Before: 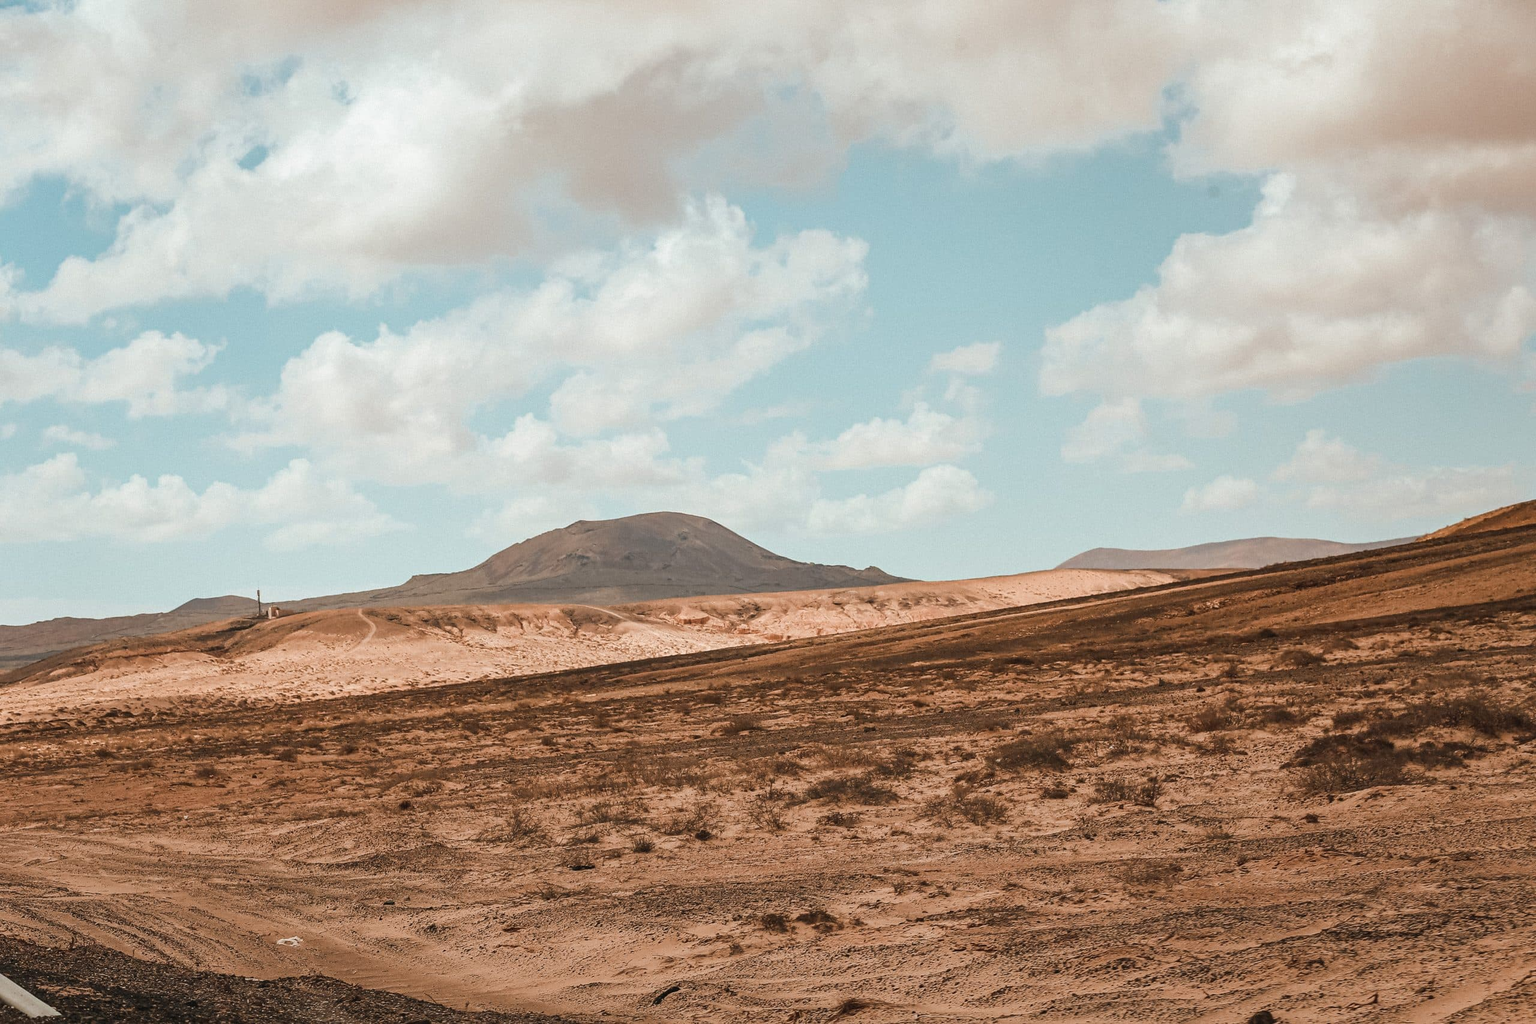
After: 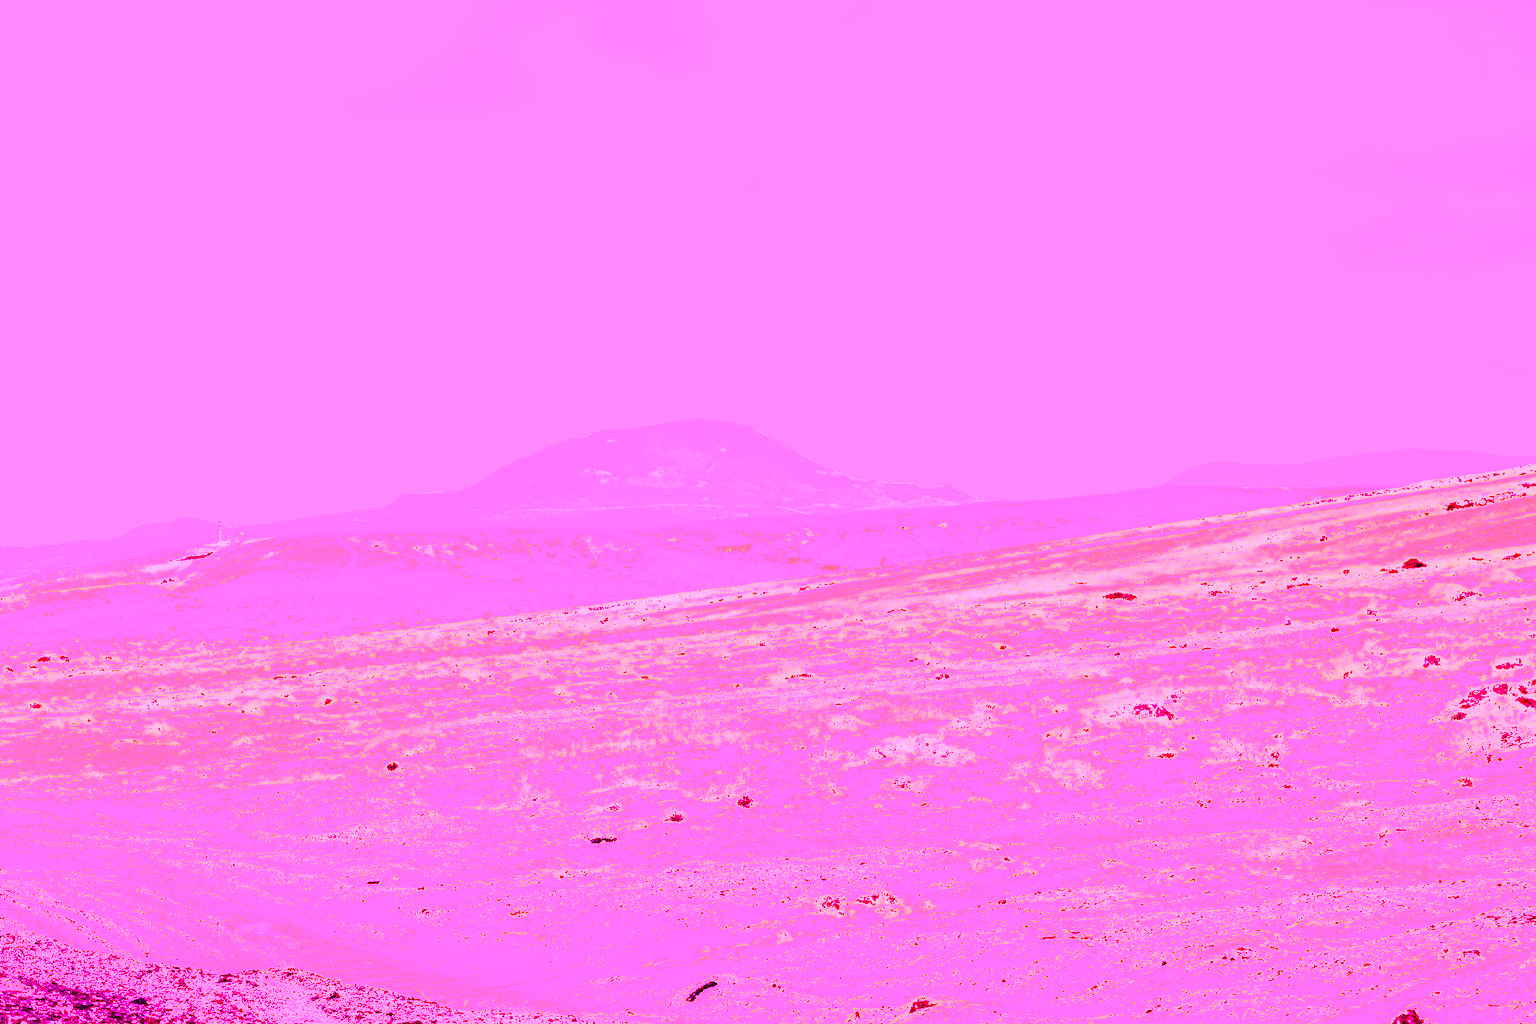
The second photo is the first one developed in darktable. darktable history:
crop and rotate: left 4.842%, top 15.51%, right 10.668%
white balance: red 8, blue 8
local contrast: detail 160%
tone equalizer: -7 EV 0.15 EV, -6 EV 0.6 EV, -5 EV 1.15 EV, -4 EV 1.33 EV, -3 EV 1.15 EV, -2 EV 0.6 EV, -1 EV 0.15 EV, mask exposure compensation -0.5 EV
shadows and highlights: shadows 40, highlights -54, highlights color adjustment 46%, low approximation 0.01, soften with gaussian
exposure: compensate highlight preservation false
